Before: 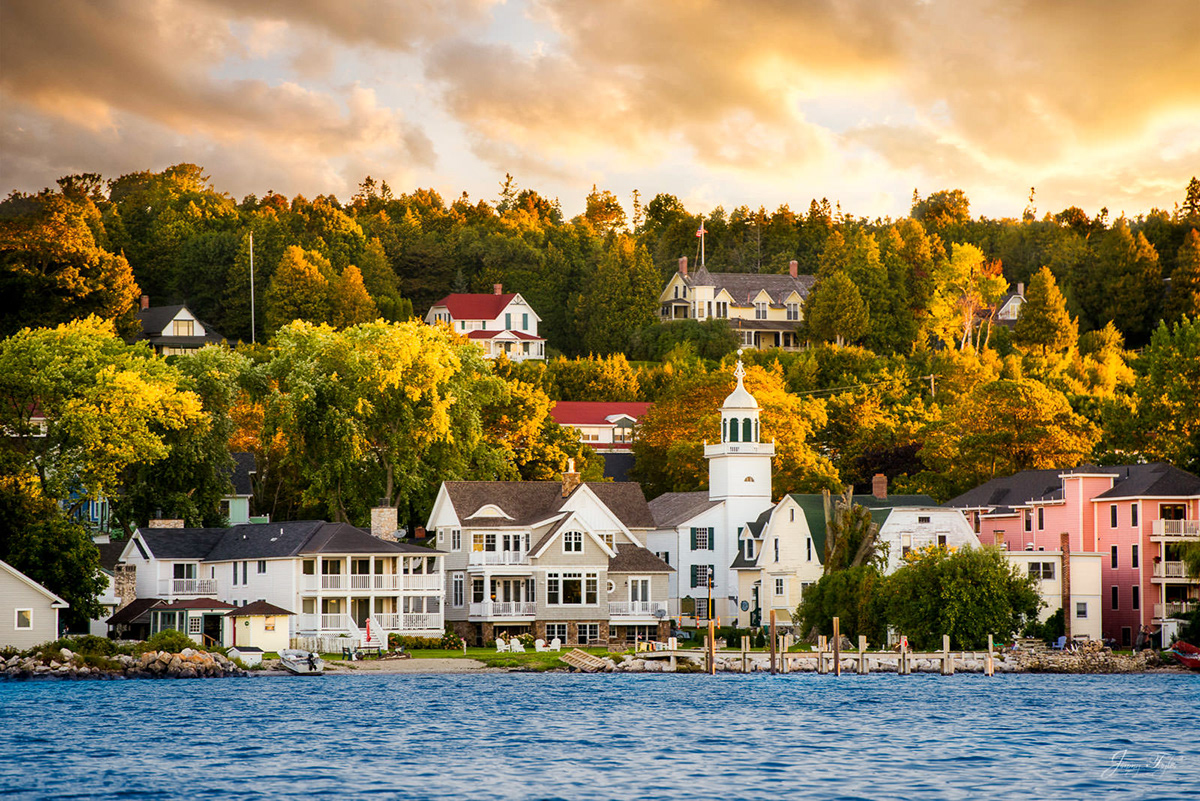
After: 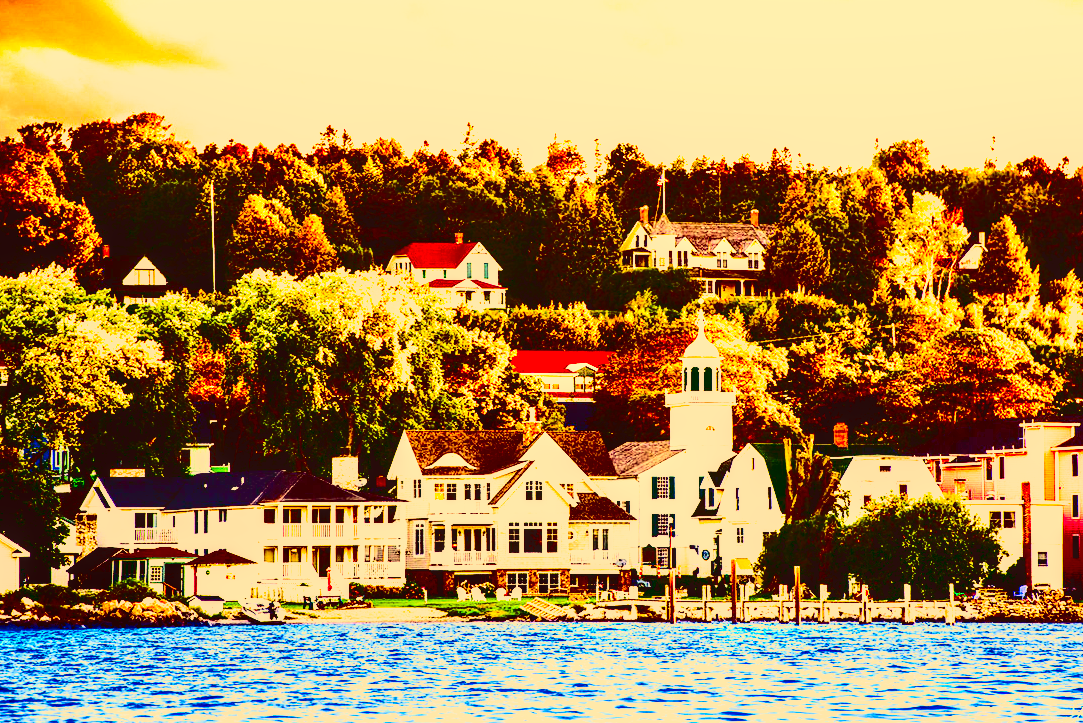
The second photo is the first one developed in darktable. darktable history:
color balance: on, module defaults
color correction: highlights a* 10.12, highlights b* 39.04, shadows a* 14.62, shadows b* 3.37
crop: left 3.305%, top 6.436%, right 6.389%, bottom 3.258%
exposure: black level correction 0, exposure 1.1 EV, compensate exposure bias true, compensate highlight preservation false
filmic rgb: black relative exposure -5.5 EV, white relative exposure 2.5 EV, threshold 3 EV, target black luminance 0%, hardness 4.51, latitude 67.35%, contrast 1.453, shadows ↔ highlights balance -3.52%, preserve chrominance no, color science v4 (2020), contrast in shadows soft, enable highlight reconstruction true
local contrast: on, module defaults
contrast brightness saturation: contrast 0.77, brightness -1, saturation 1
